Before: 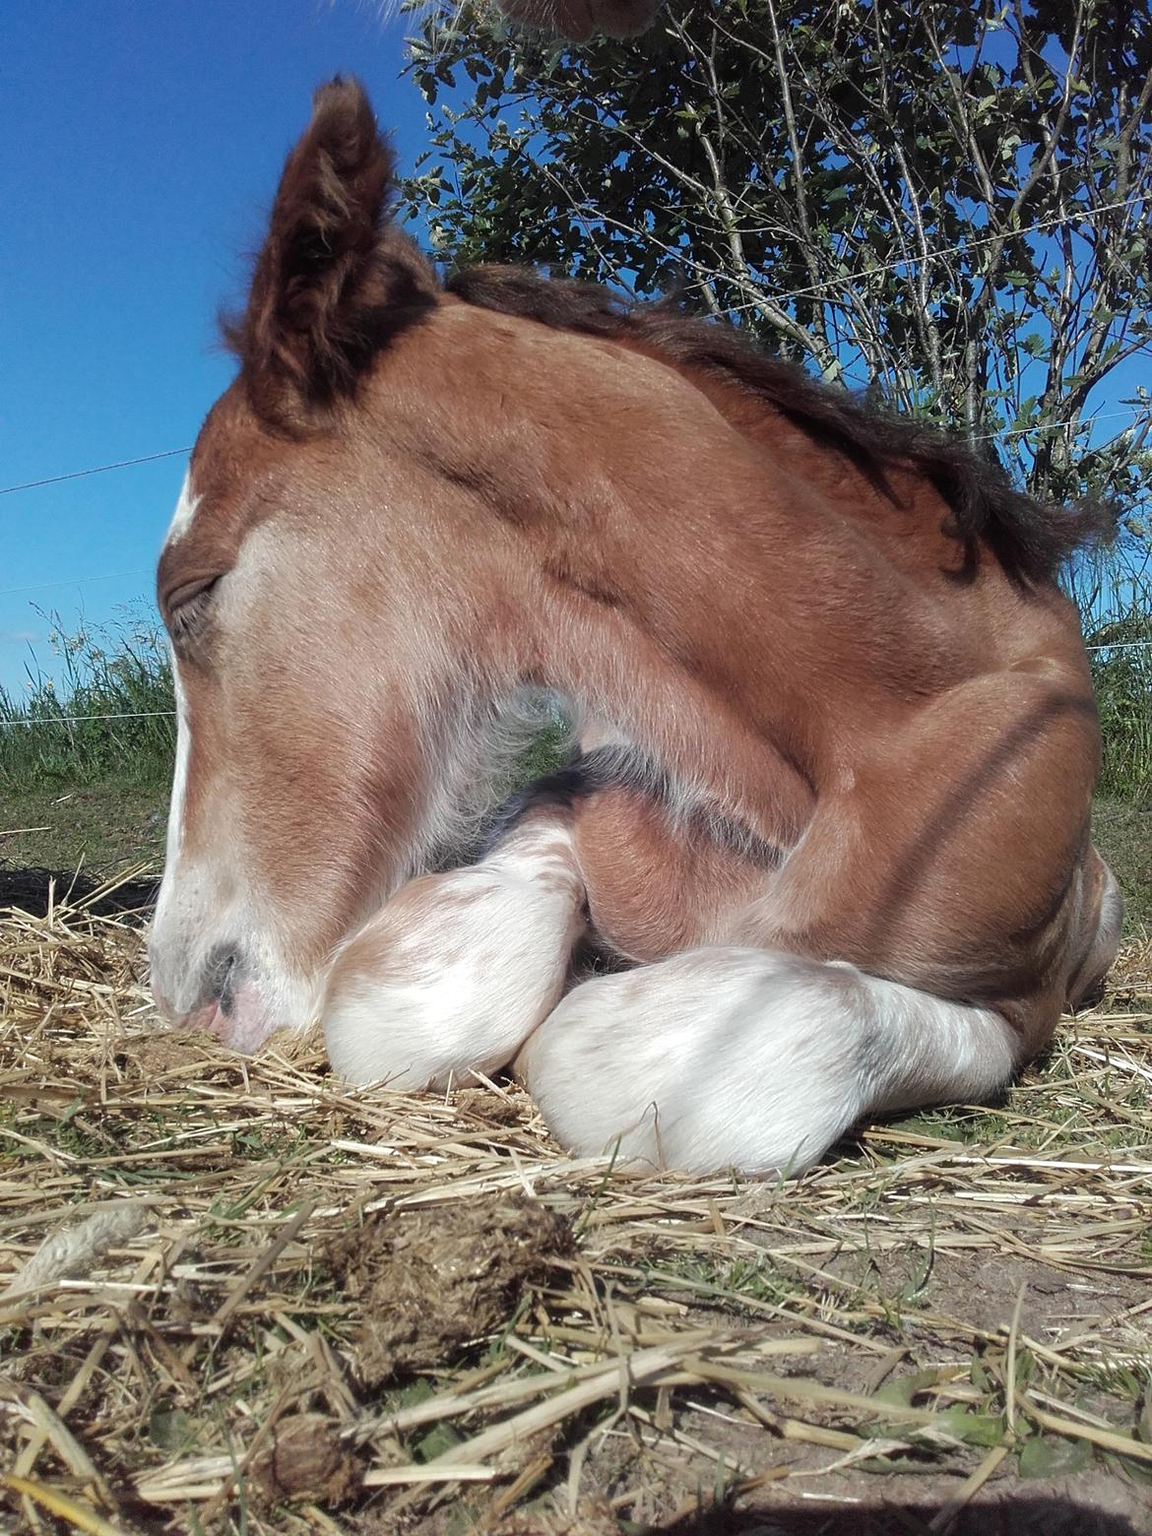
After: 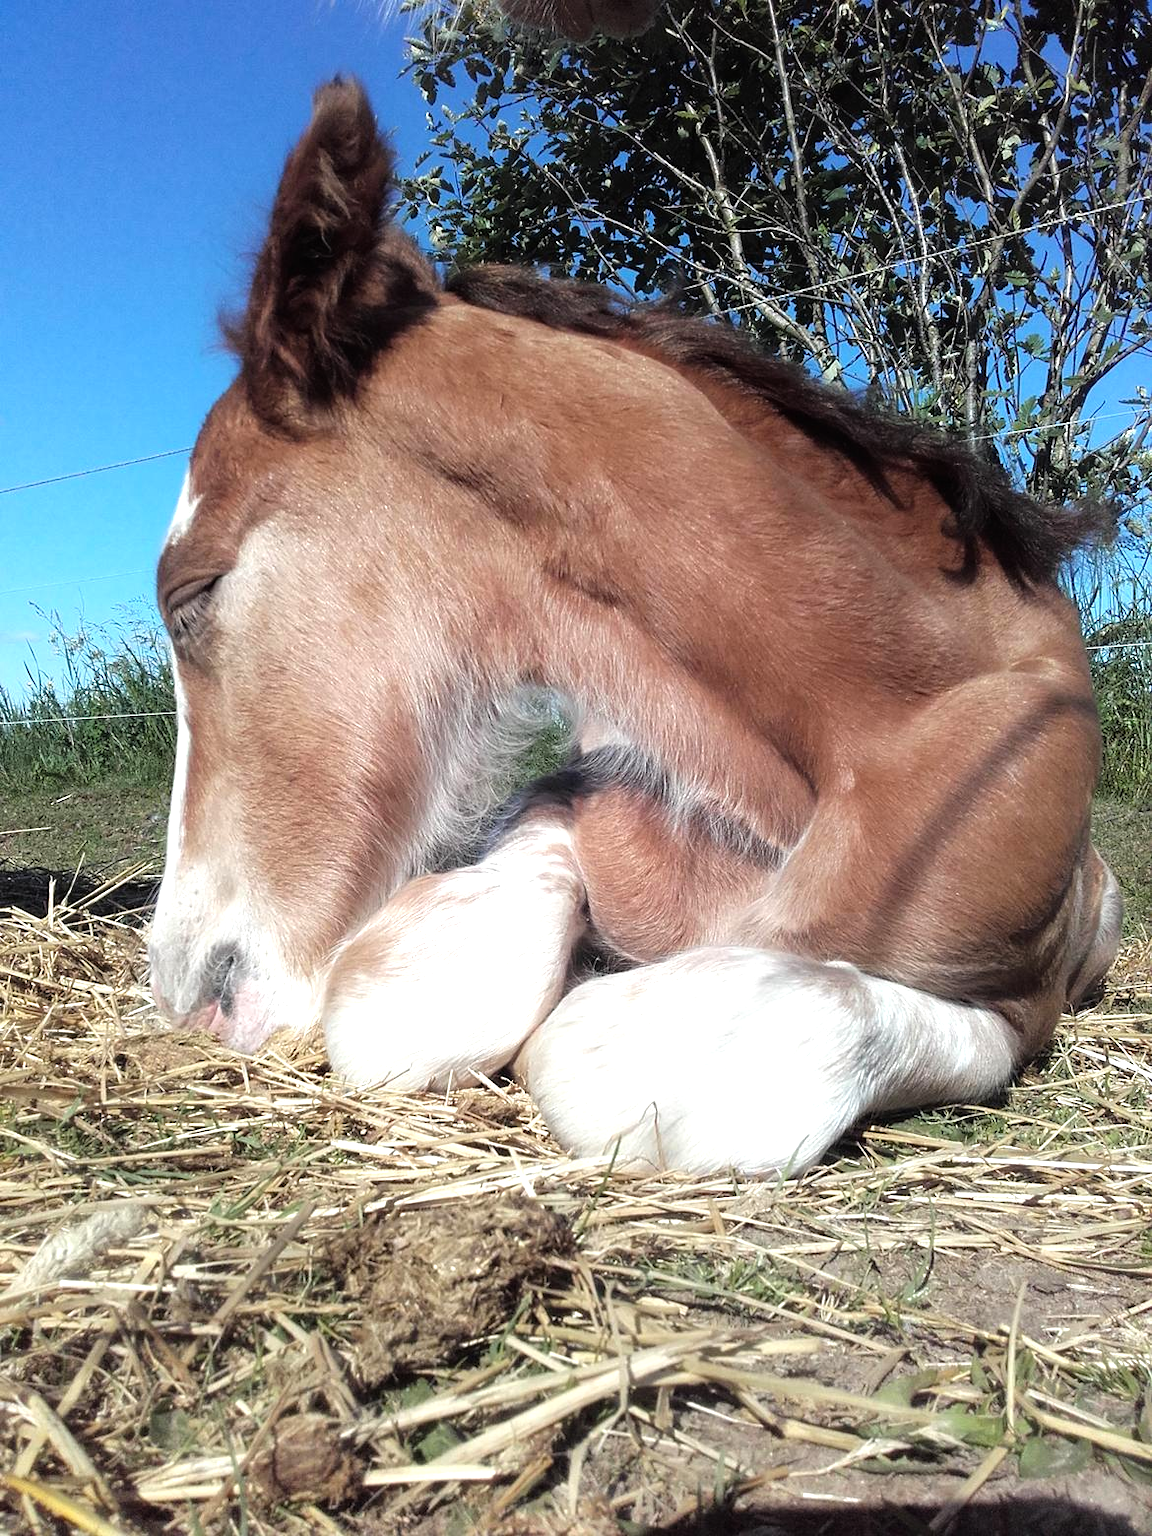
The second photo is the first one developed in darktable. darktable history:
tone equalizer: -8 EV -0.759 EV, -7 EV -0.67 EV, -6 EV -0.606 EV, -5 EV -0.393 EV, -3 EV 0.391 EV, -2 EV 0.6 EV, -1 EV 0.685 EV, +0 EV 0.772 EV
